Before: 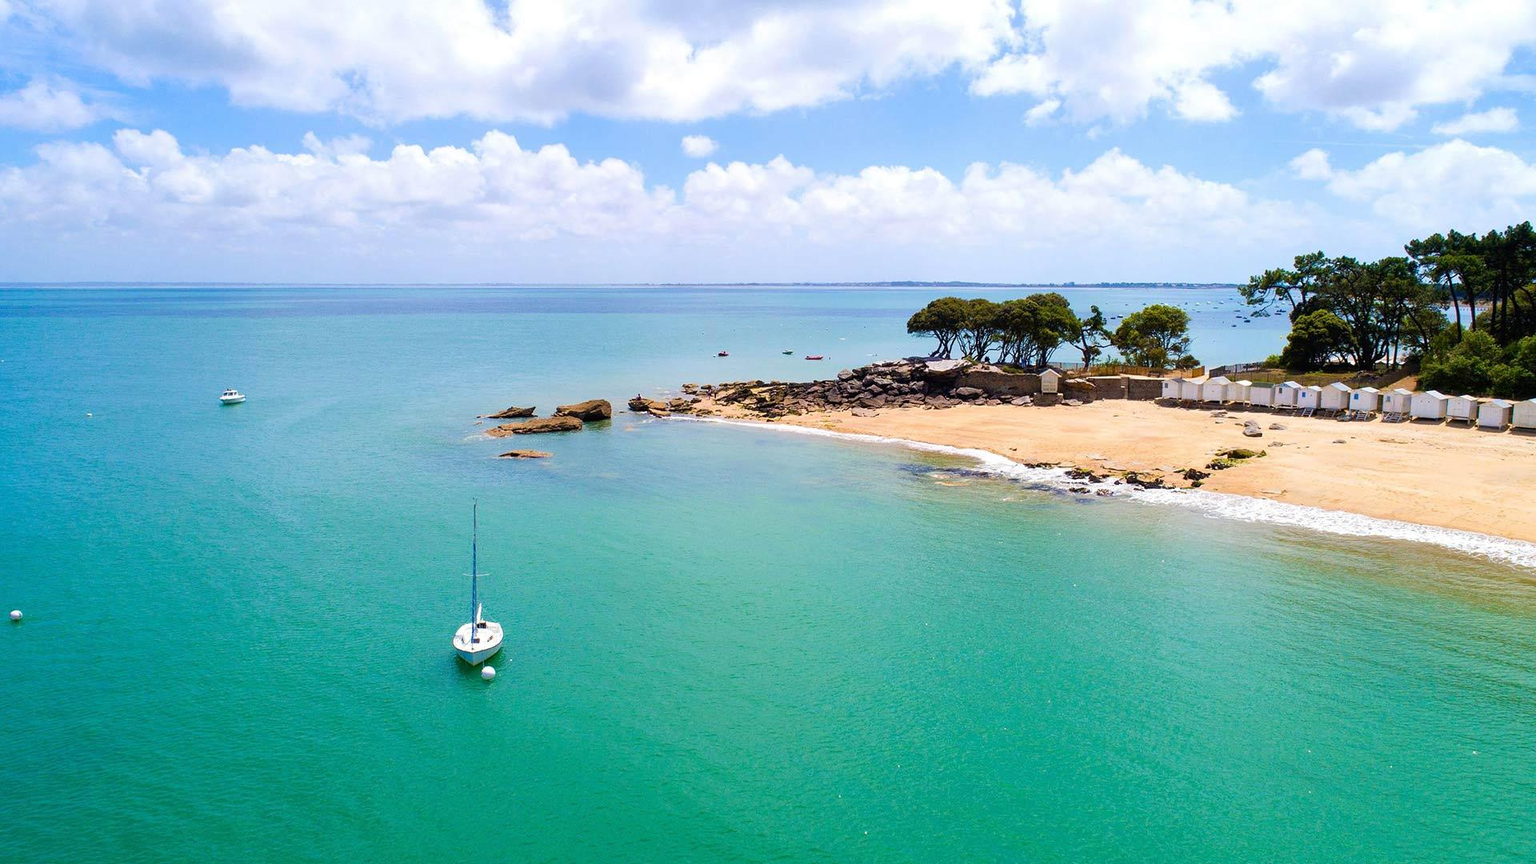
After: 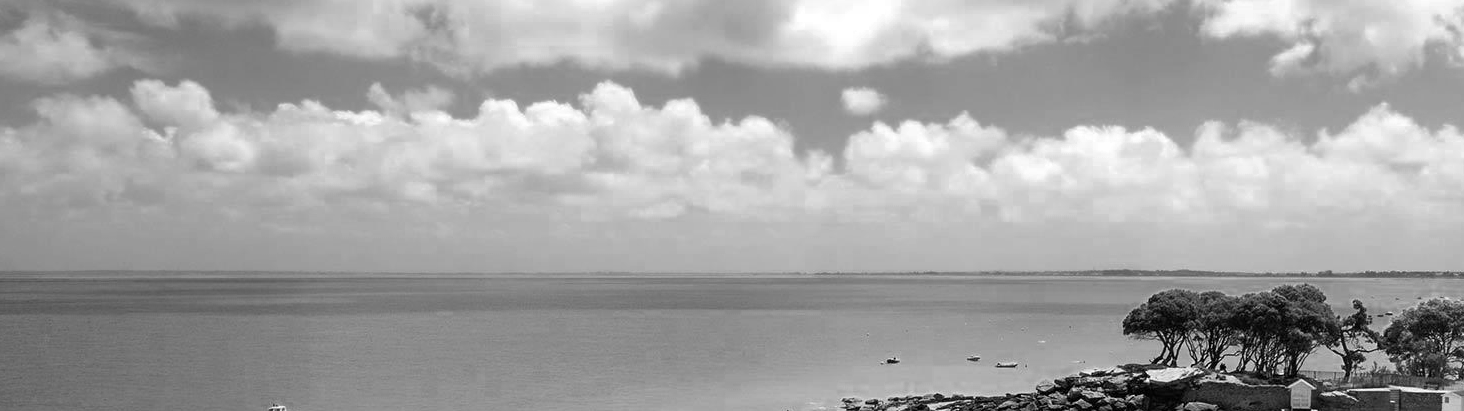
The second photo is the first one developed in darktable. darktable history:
color zones: curves: ch0 [(0.002, 0.593) (0.143, 0.417) (0.285, 0.541) (0.455, 0.289) (0.608, 0.327) (0.727, 0.283) (0.869, 0.571) (1, 0.603)]; ch1 [(0, 0) (0.143, 0) (0.286, 0) (0.429, 0) (0.571, 0) (0.714, 0) (0.857, 0)]
crop: left 0.579%, top 7.627%, right 23.167%, bottom 54.275%
